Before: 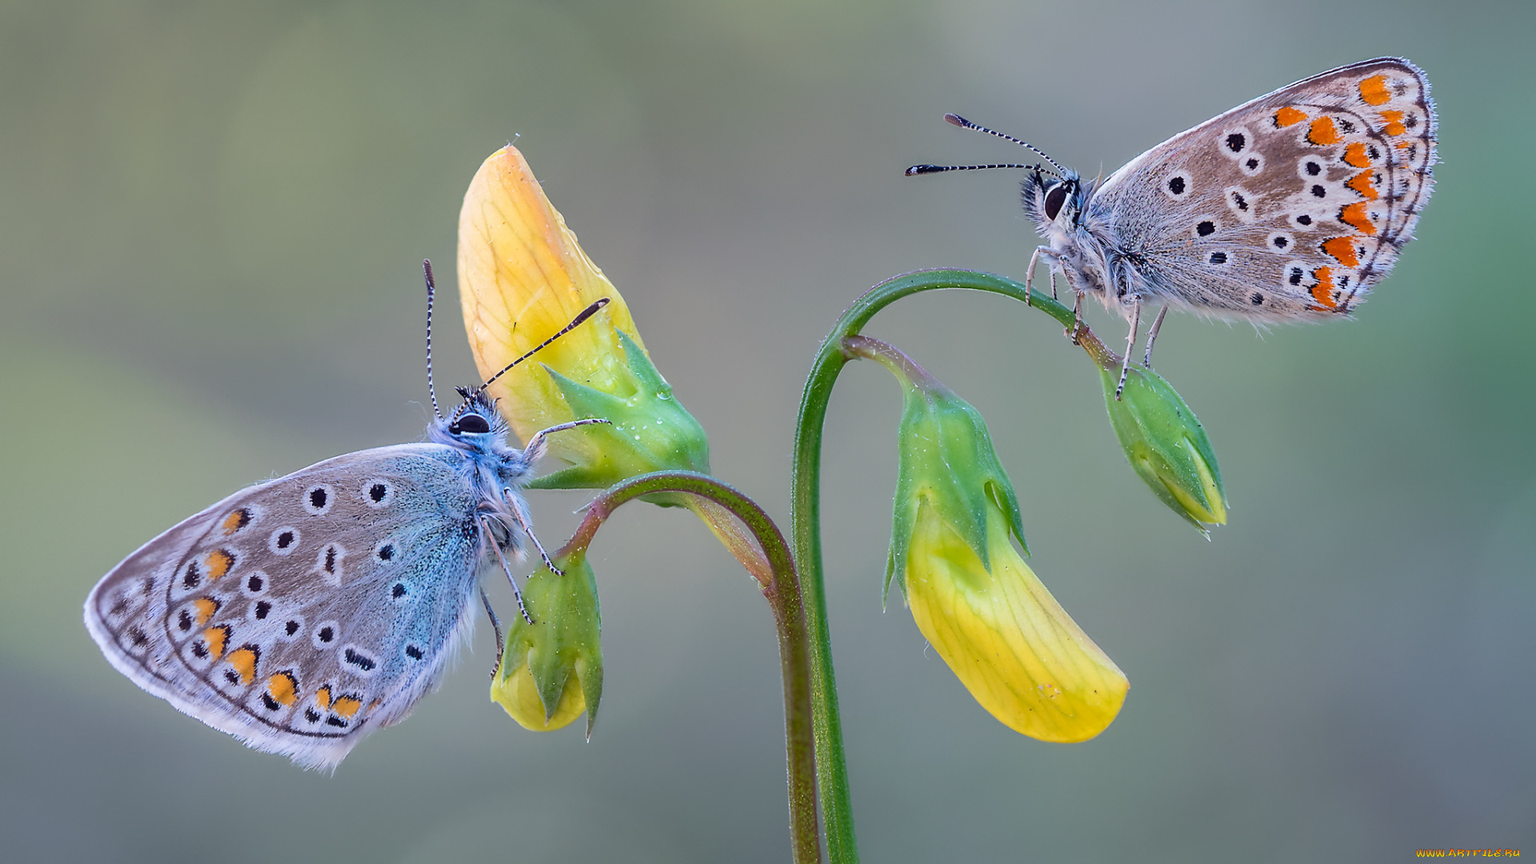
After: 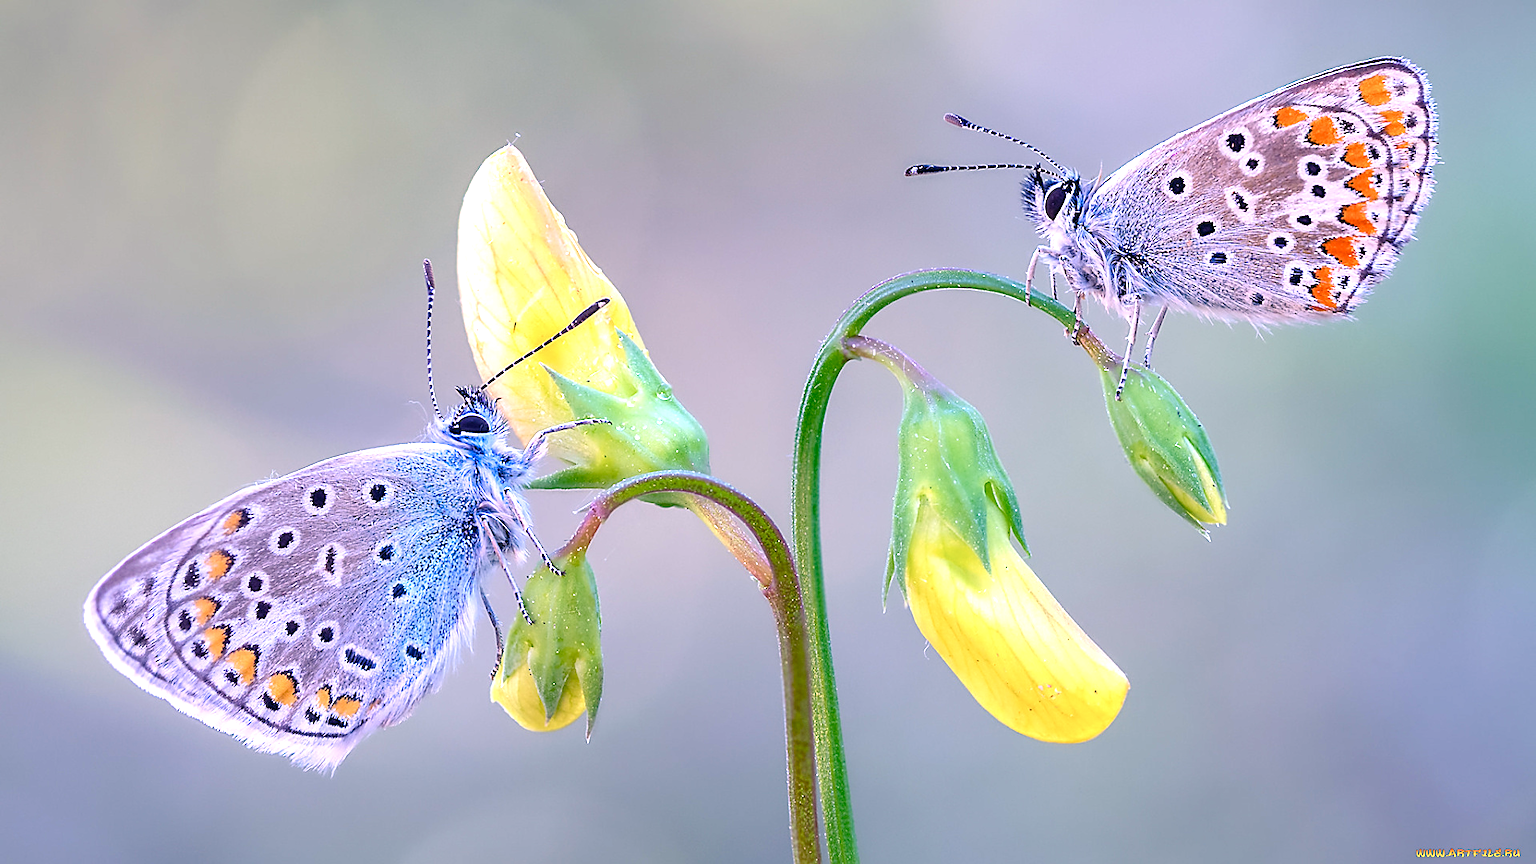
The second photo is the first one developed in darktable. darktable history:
color correction: highlights a* 4.02, highlights b* 4.93, shadows a* -7.24, shadows b* 4.73
exposure: black level correction 0, exposure 0.889 EV, compensate highlight preservation false
sharpen: on, module defaults
color calibration: illuminant as shot in camera, x 0.379, y 0.397, temperature 4133.01 K
color balance rgb: highlights gain › chroma 3.327%, highlights gain › hue 56.96°, perceptual saturation grading › global saturation 20%, perceptual saturation grading › highlights -24.878%, perceptual saturation grading › shadows 23.997%, perceptual brilliance grading › global brilliance 2.645%, perceptual brilliance grading › highlights -2.571%, perceptual brilliance grading › shadows 3.056%
